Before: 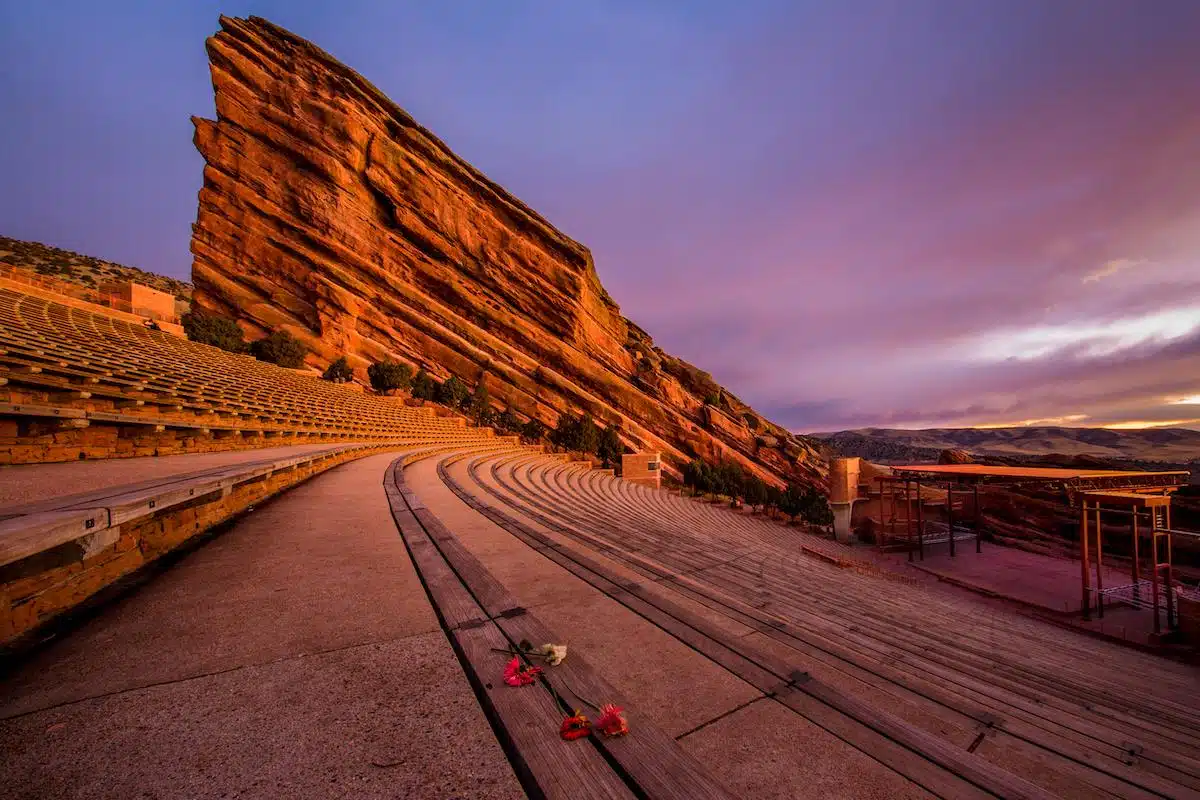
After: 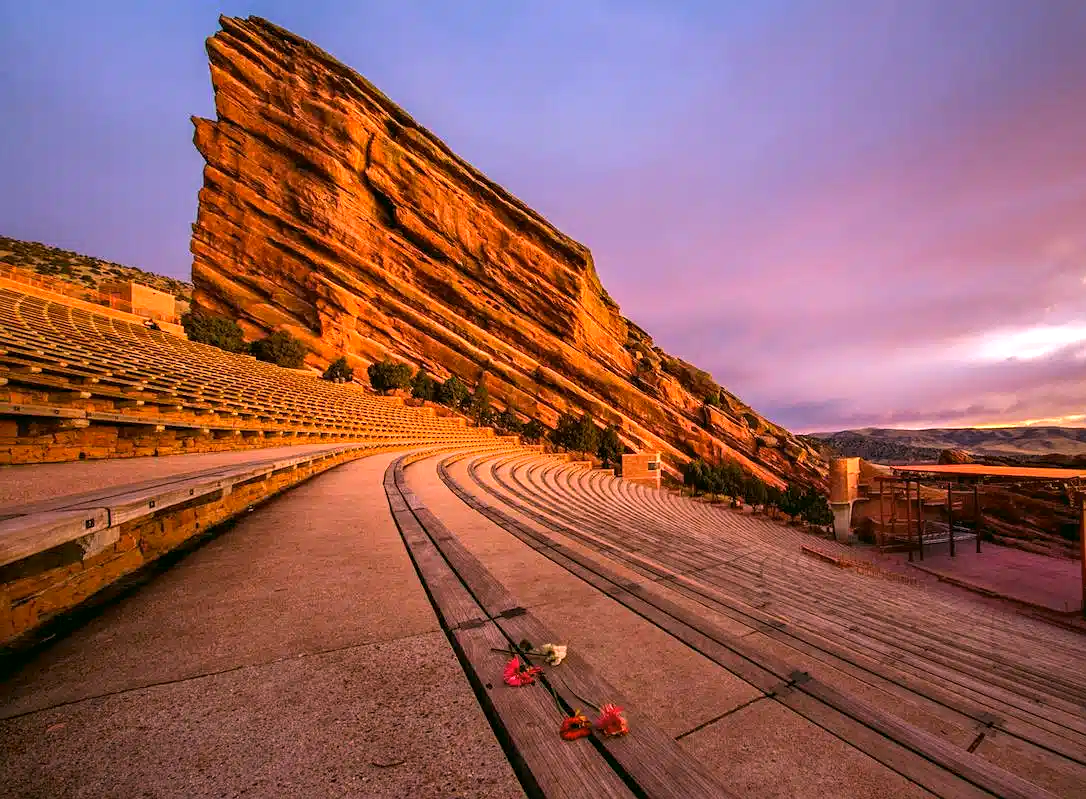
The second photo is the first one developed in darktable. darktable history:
exposure: black level correction 0, exposure 0.698 EV, compensate highlight preservation false
color correction: highlights a* 4.02, highlights b* 4.94, shadows a* -7.13, shadows b* 4.55
crop: right 9.487%, bottom 0.035%
sharpen: amount 0.2
